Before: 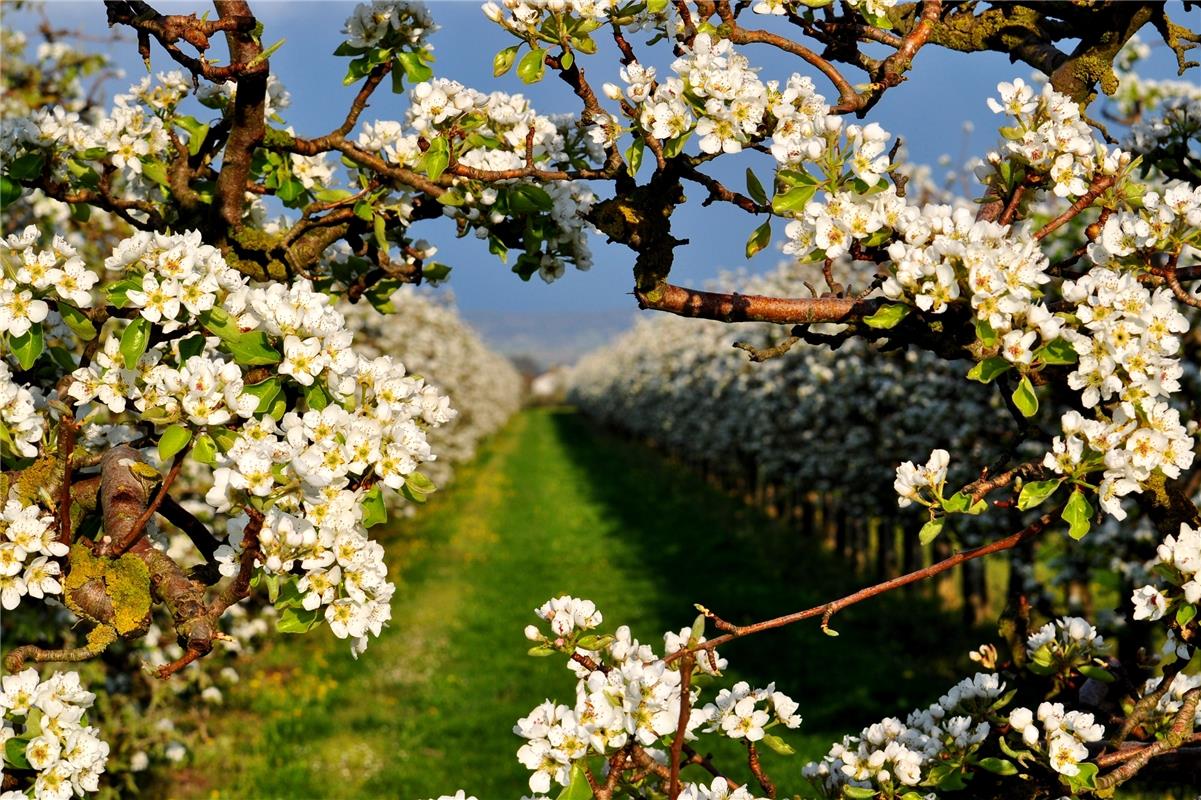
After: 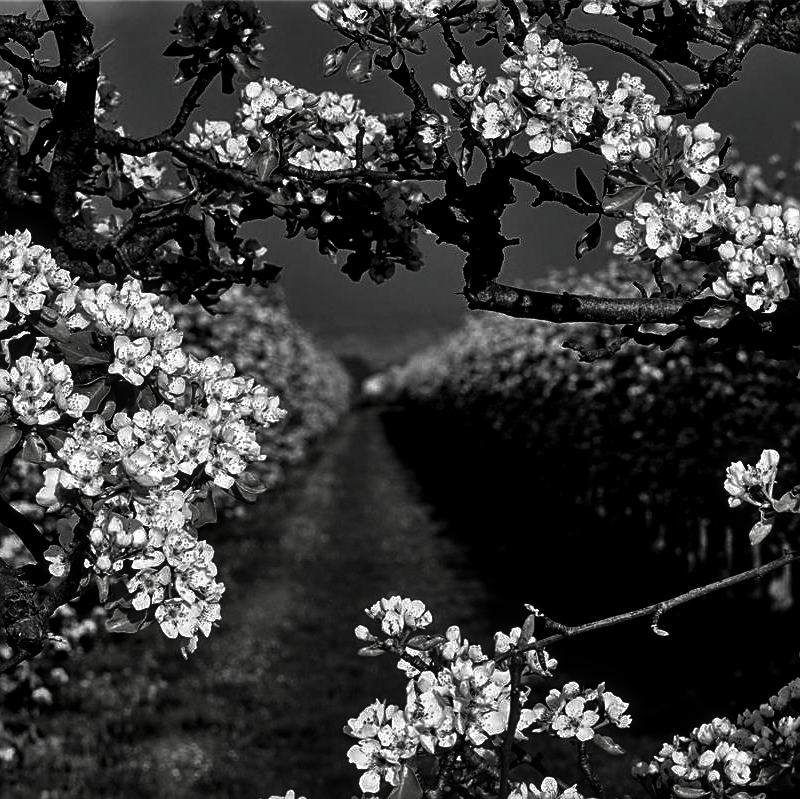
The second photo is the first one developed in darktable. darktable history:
crop and rotate: left 14.305%, right 19.054%
tone equalizer: -7 EV 0.152 EV, -6 EV 0.634 EV, -5 EV 1.17 EV, -4 EV 1.36 EV, -3 EV 1.17 EV, -2 EV 0.6 EV, -1 EV 0.162 EV, smoothing diameter 24.8%, edges refinement/feathering 6, preserve details guided filter
color calibration: illuminant as shot in camera, x 0.358, y 0.373, temperature 4628.91 K
sharpen: on, module defaults
levels: levels [0, 0.51, 1]
contrast brightness saturation: contrast 0.02, brightness -0.98, saturation -0.991
local contrast: detail 130%
